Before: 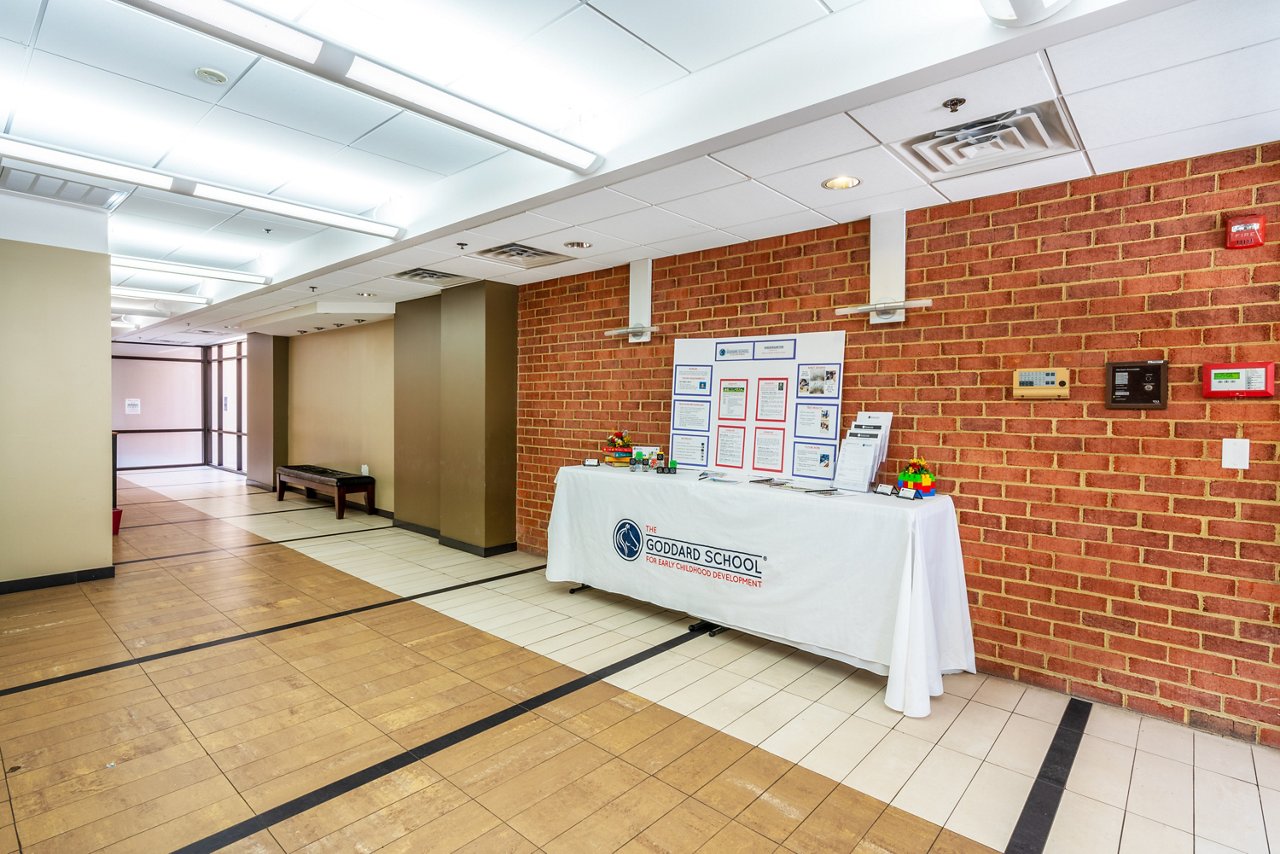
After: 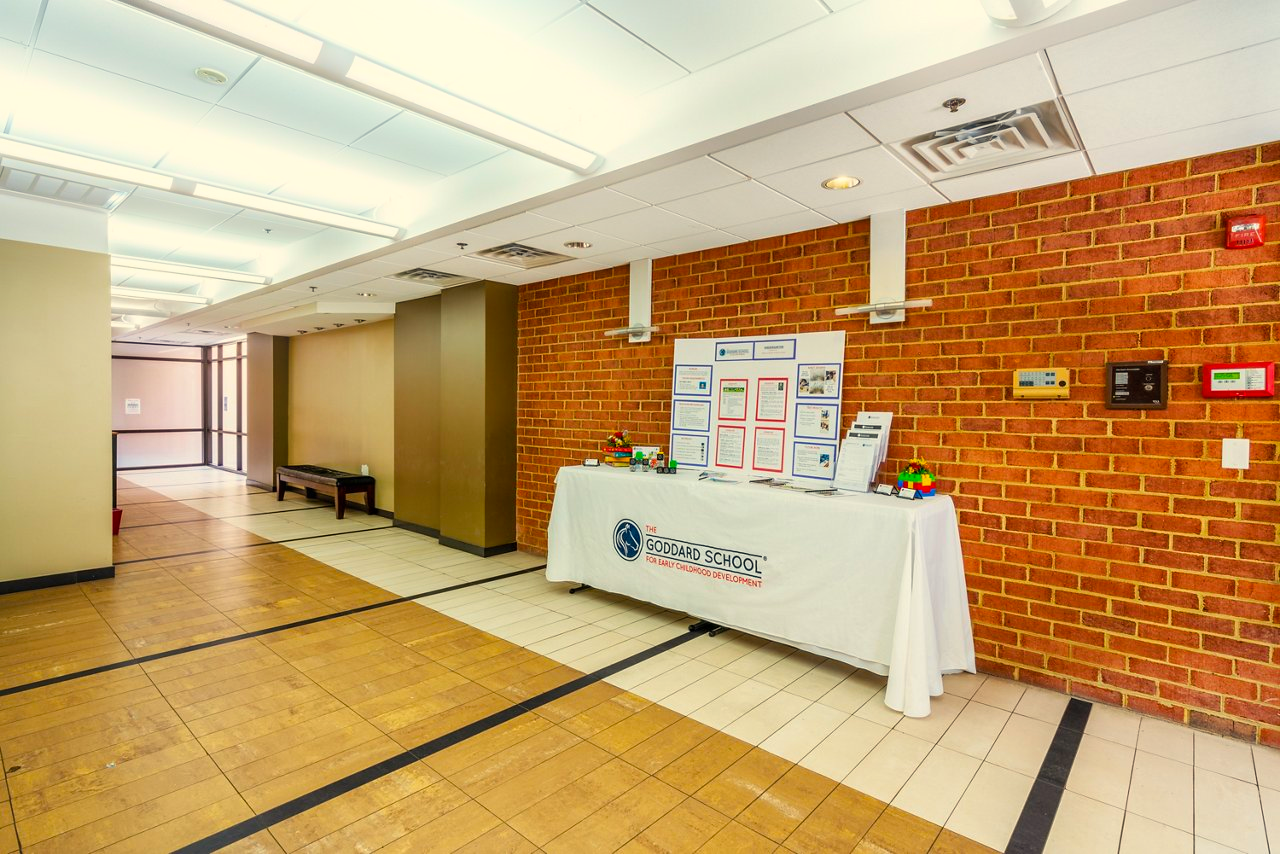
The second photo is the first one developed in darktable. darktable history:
color balance rgb: perceptual saturation grading › global saturation 25%, global vibrance 20%
exposure: exposure -0.064 EV, compensate highlight preservation false
bloom: size 13.65%, threshold 98.39%, strength 4.82%
white balance: red 1.029, blue 0.92
